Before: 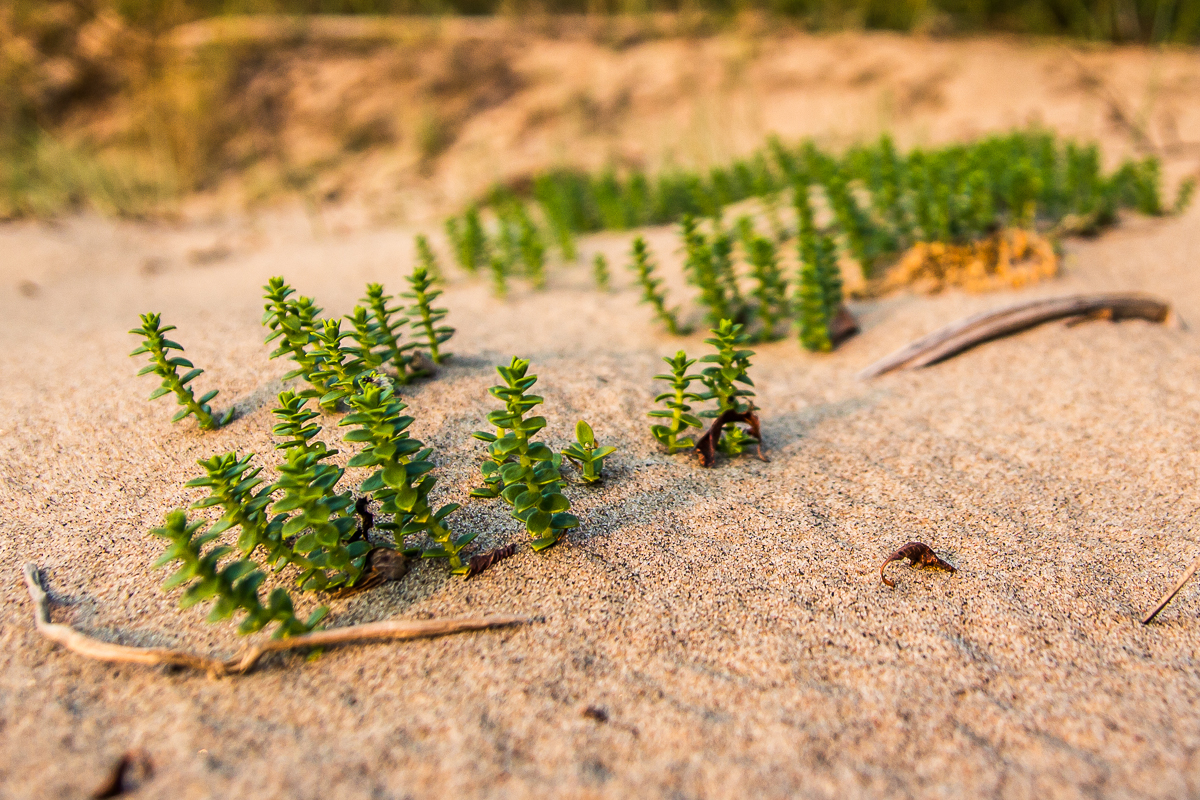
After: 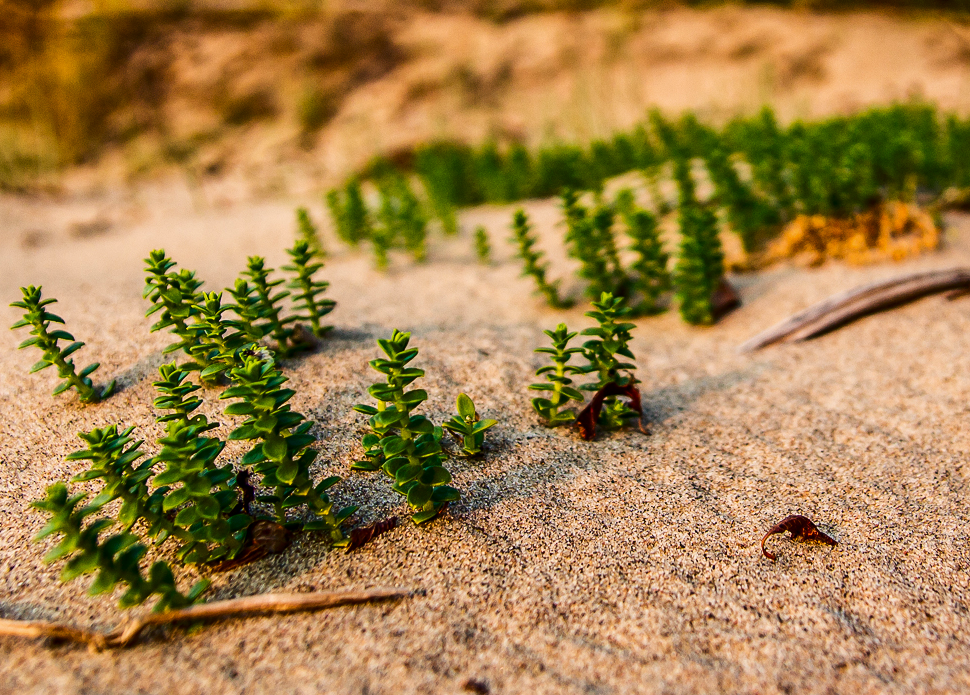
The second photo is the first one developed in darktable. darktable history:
crop: left 9.929%, top 3.475%, right 9.188%, bottom 9.529%
contrast brightness saturation: contrast 0.13, brightness -0.24, saturation 0.14
